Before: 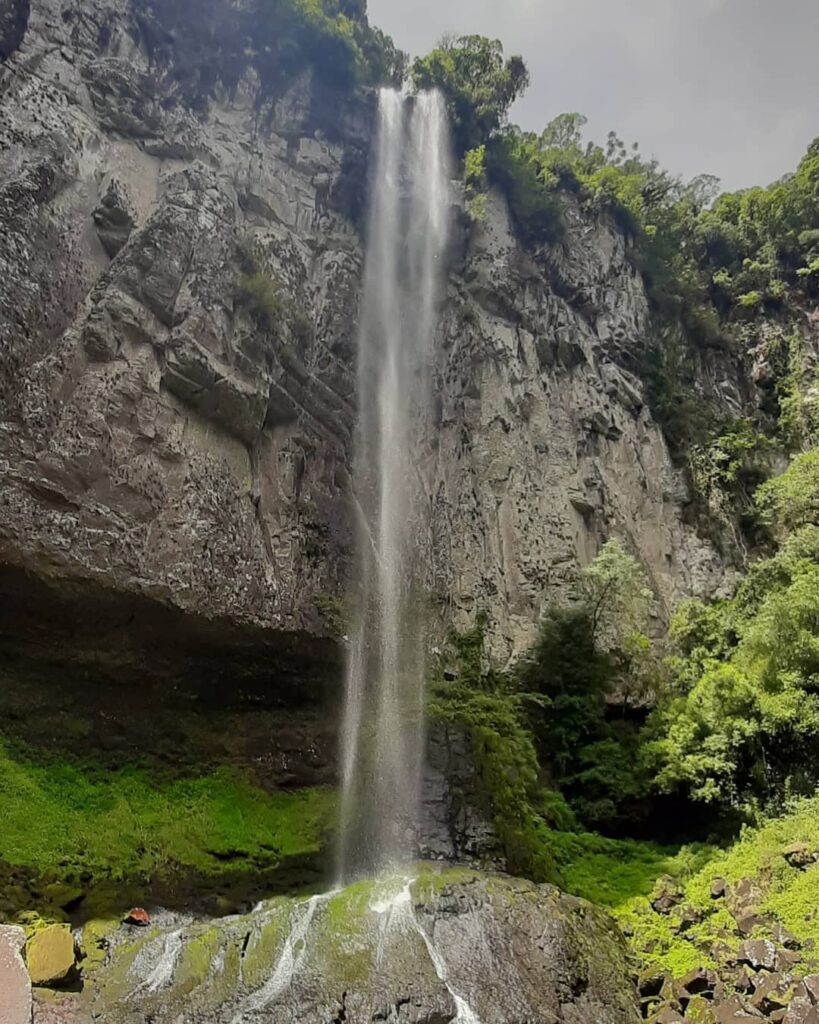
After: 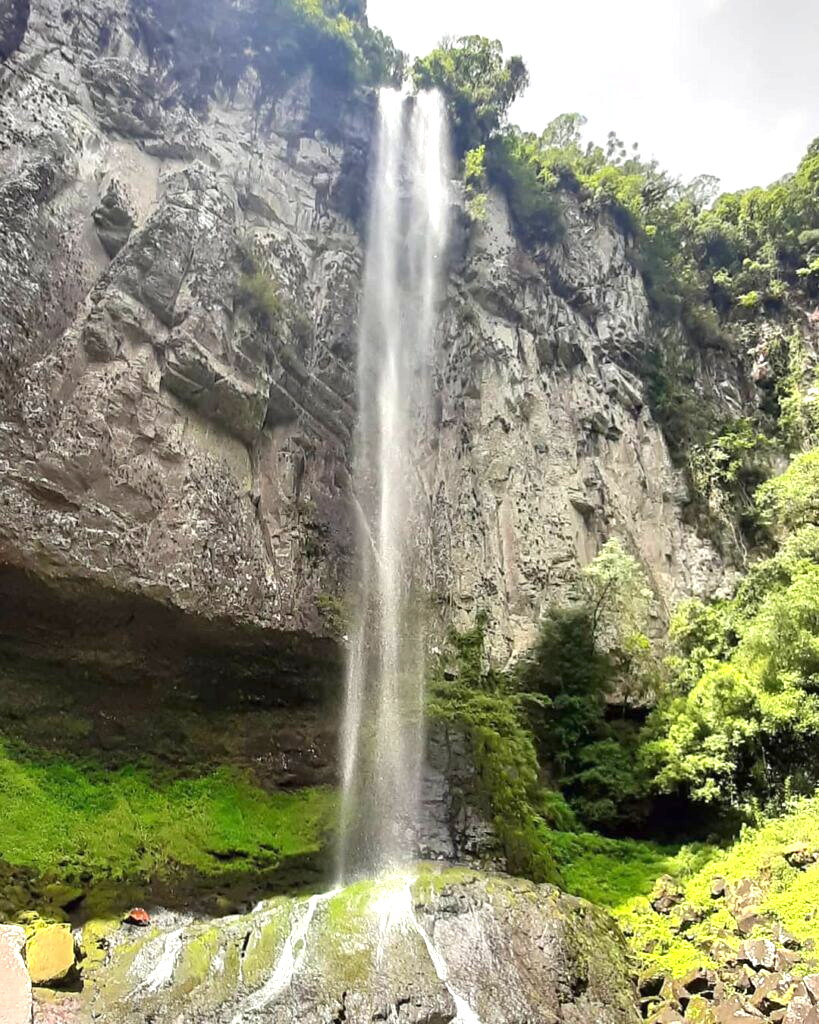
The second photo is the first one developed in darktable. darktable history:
tone equalizer: on, module defaults
exposure: black level correction 0, exposure 1.2 EV, compensate highlight preservation false
